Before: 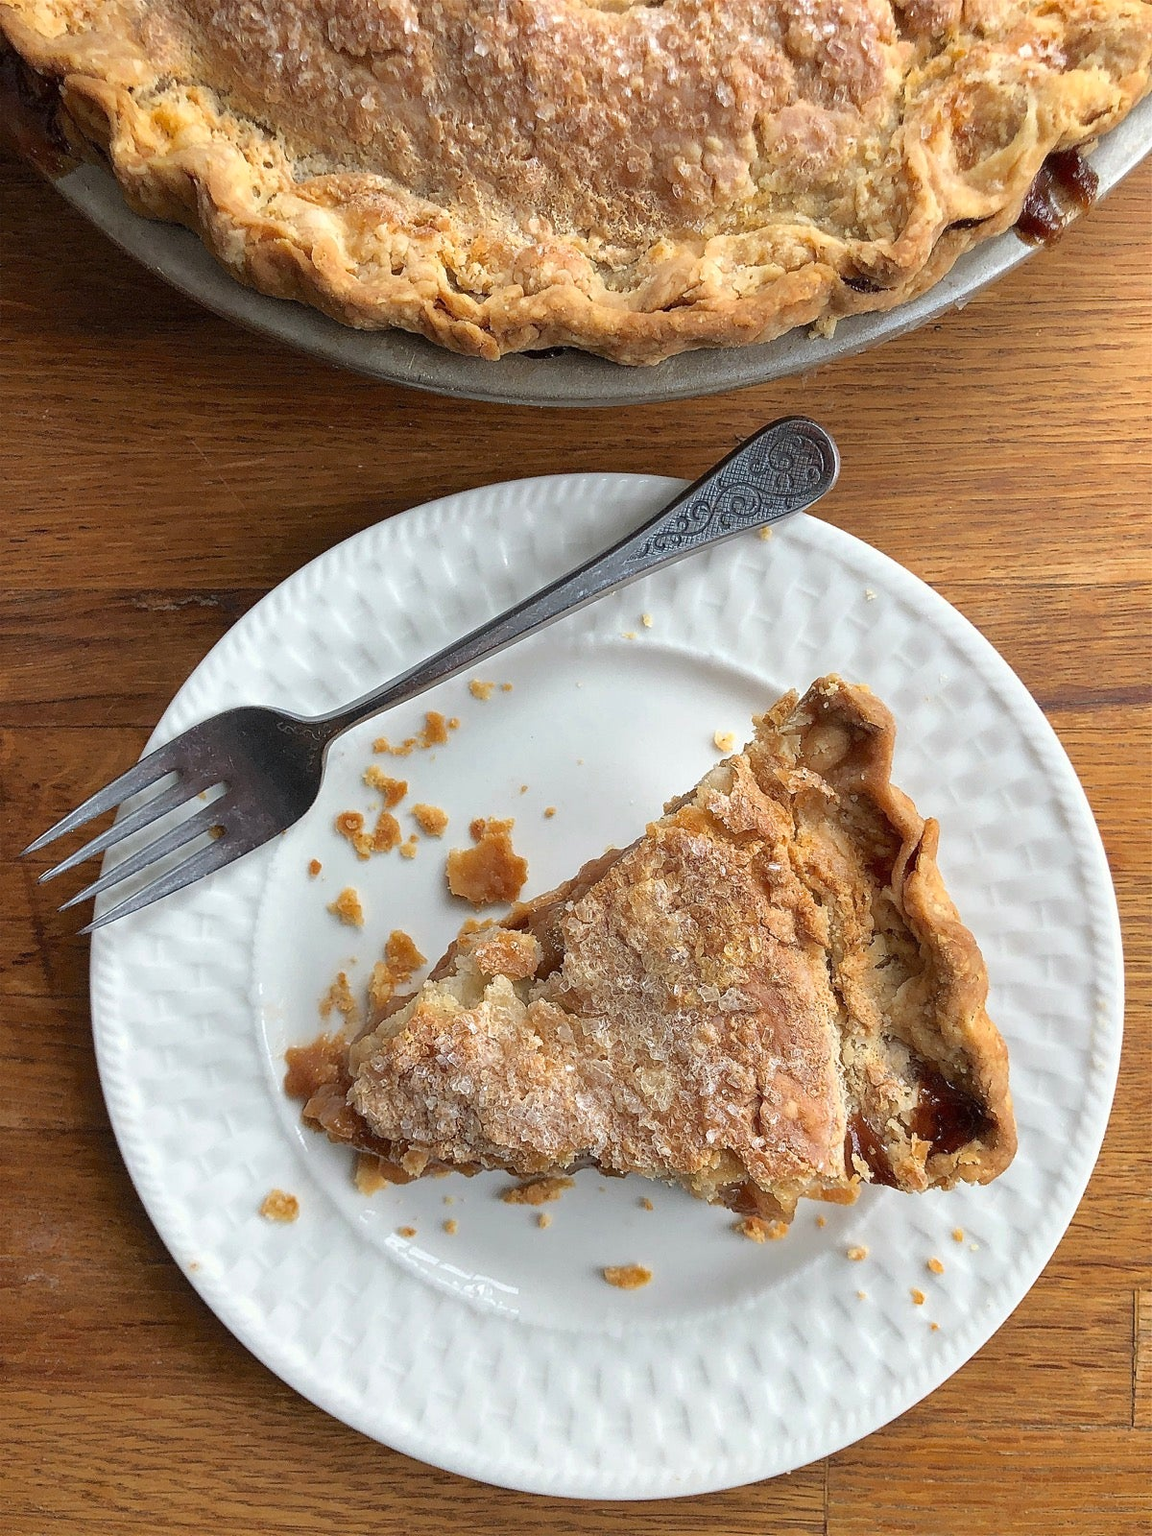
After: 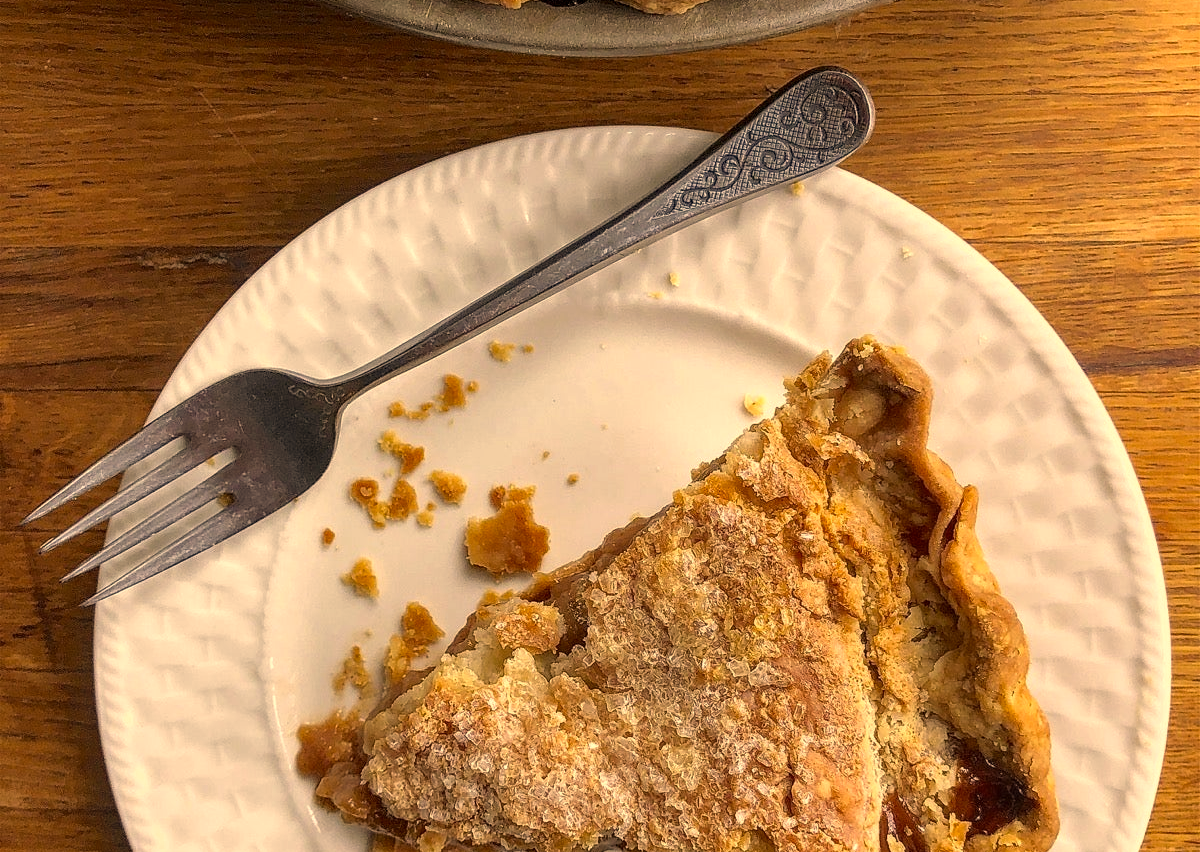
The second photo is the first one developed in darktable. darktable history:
crop and rotate: top 23.005%, bottom 23.707%
local contrast: on, module defaults
color correction: highlights a* 14.94, highlights b* 32.22
